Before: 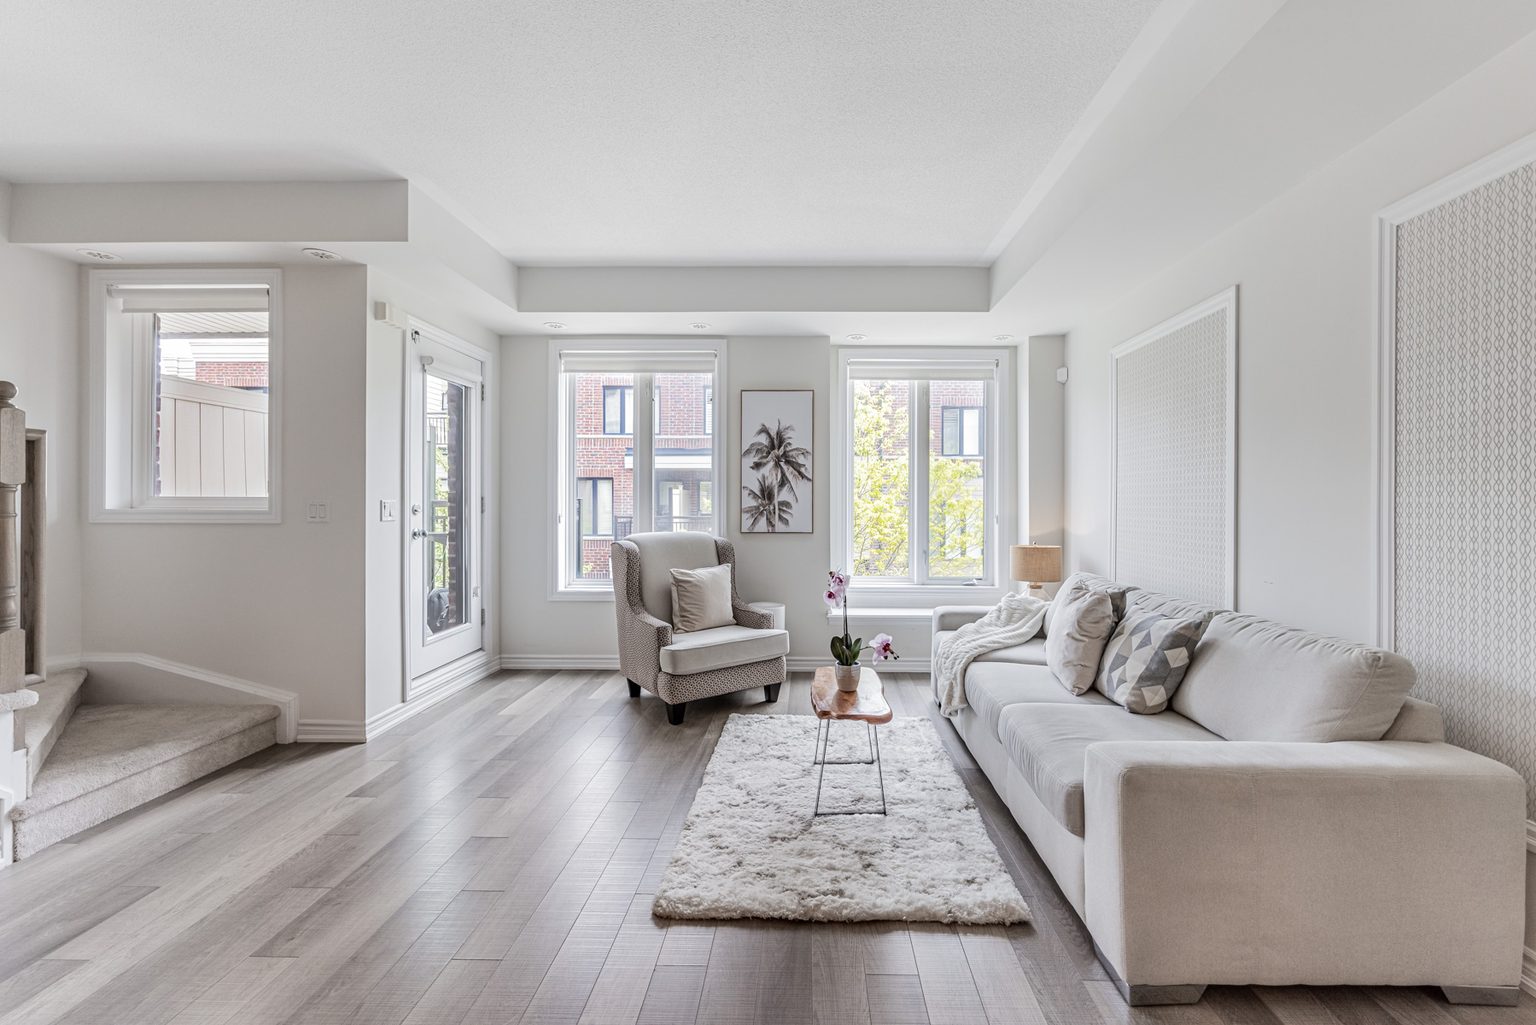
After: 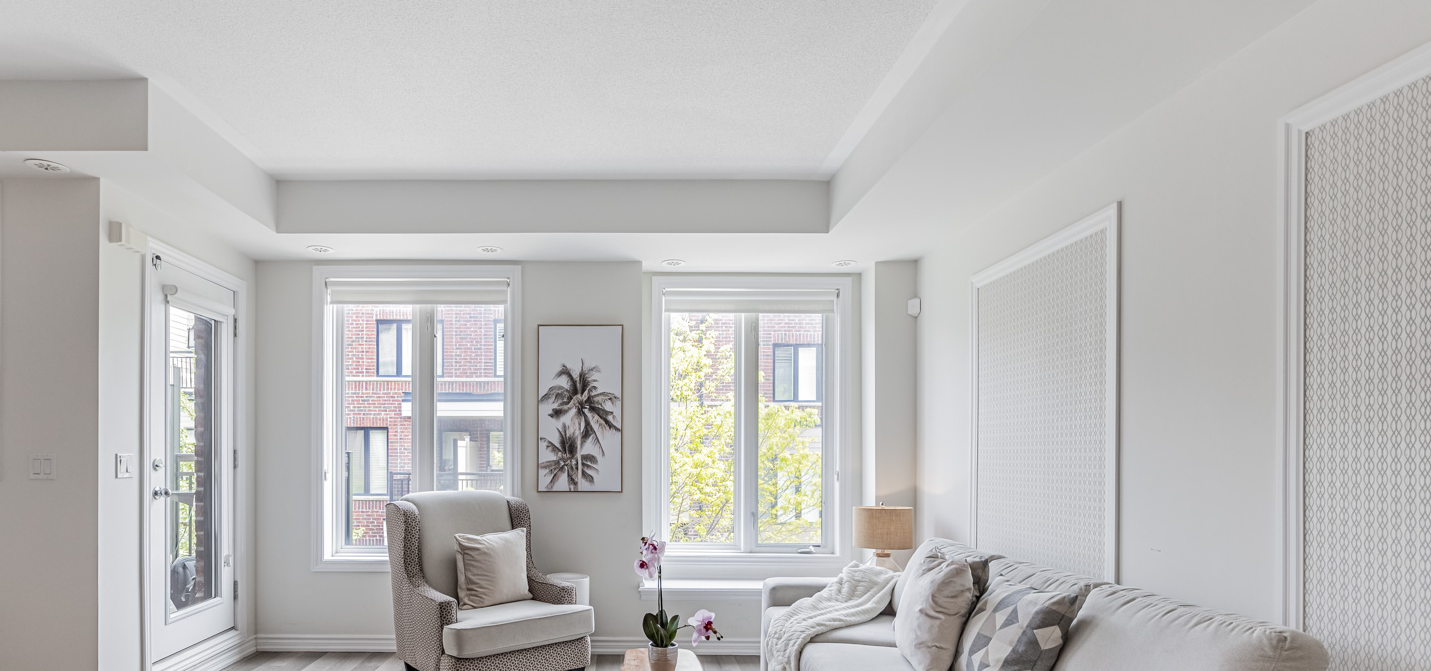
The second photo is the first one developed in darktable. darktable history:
crop: left 18.349%, top 11.079%, right 2.067%, bottom 32.983%
color calibration: illuminant same as pipeline (D50), adaptation XYZ, x 0.346, y 0.358, temperature 5022.55 K
